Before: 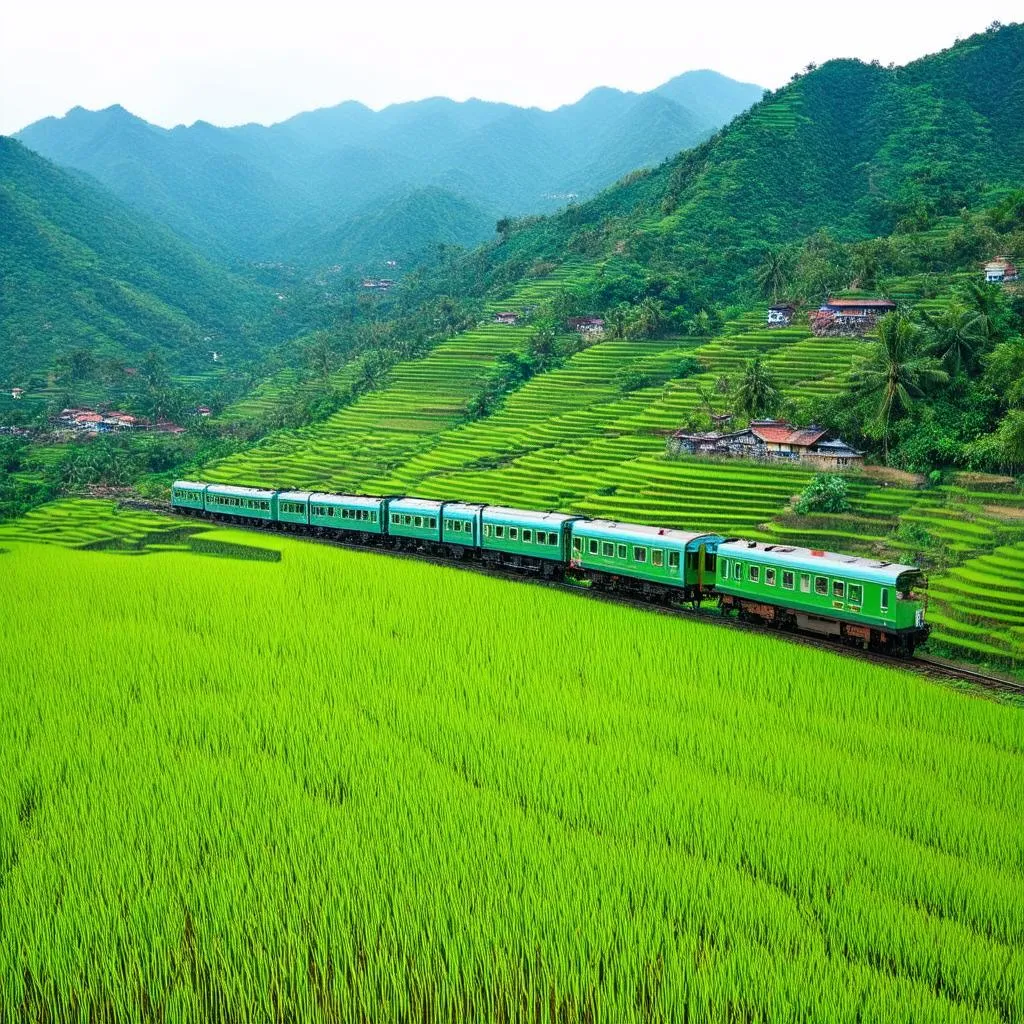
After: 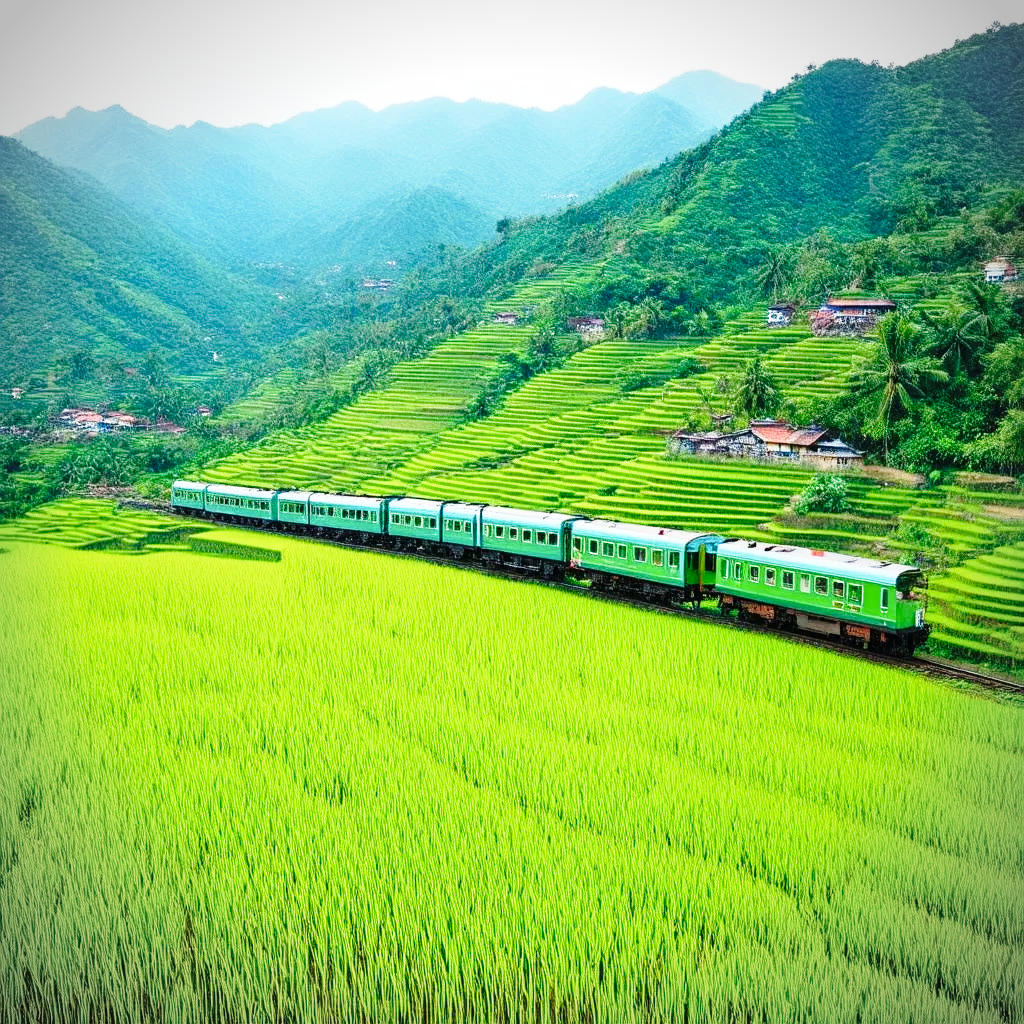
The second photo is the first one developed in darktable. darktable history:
base curve: curves: ch0 [(0, 0) (0.028, 0.03) (0.121, 0.232) (0.46, 0.748) (0.859, 0.968) (1, 1)], preserve colors none
vignetting: fall-off start 86.38%, automatic ratio true
